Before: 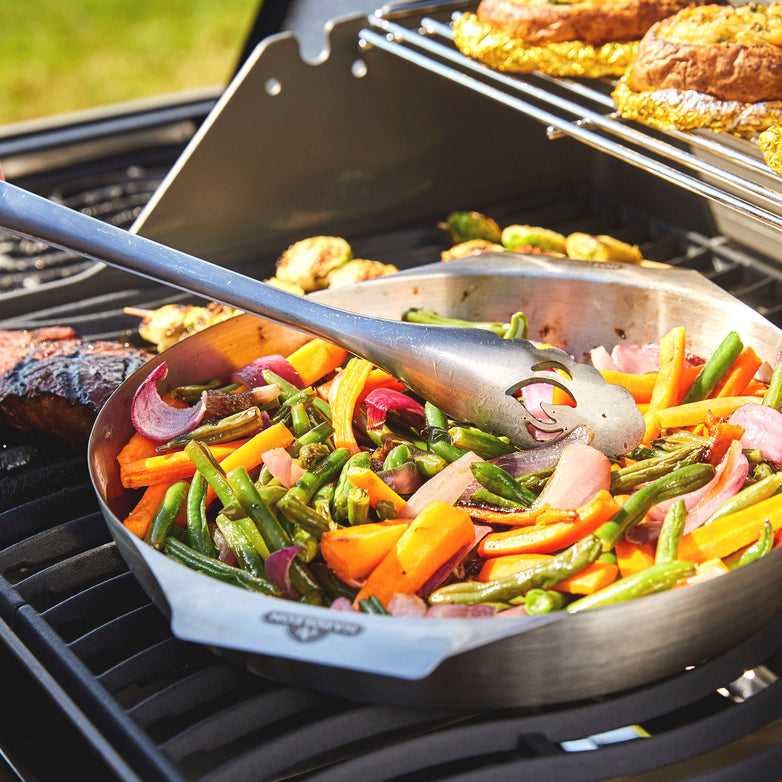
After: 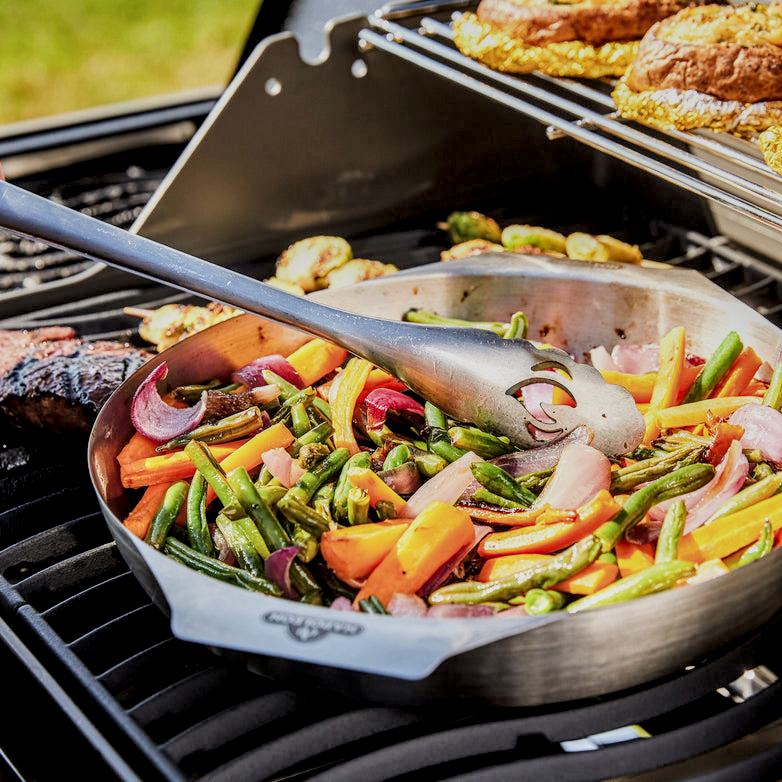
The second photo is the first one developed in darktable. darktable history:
local contrast: detail 161%
filmic rgb: black relative exposure -6.18 EV, white relative exposure 6.96 EV, threshold 5.94 EV, hardness 2.27, enable highlight reconstruction true
